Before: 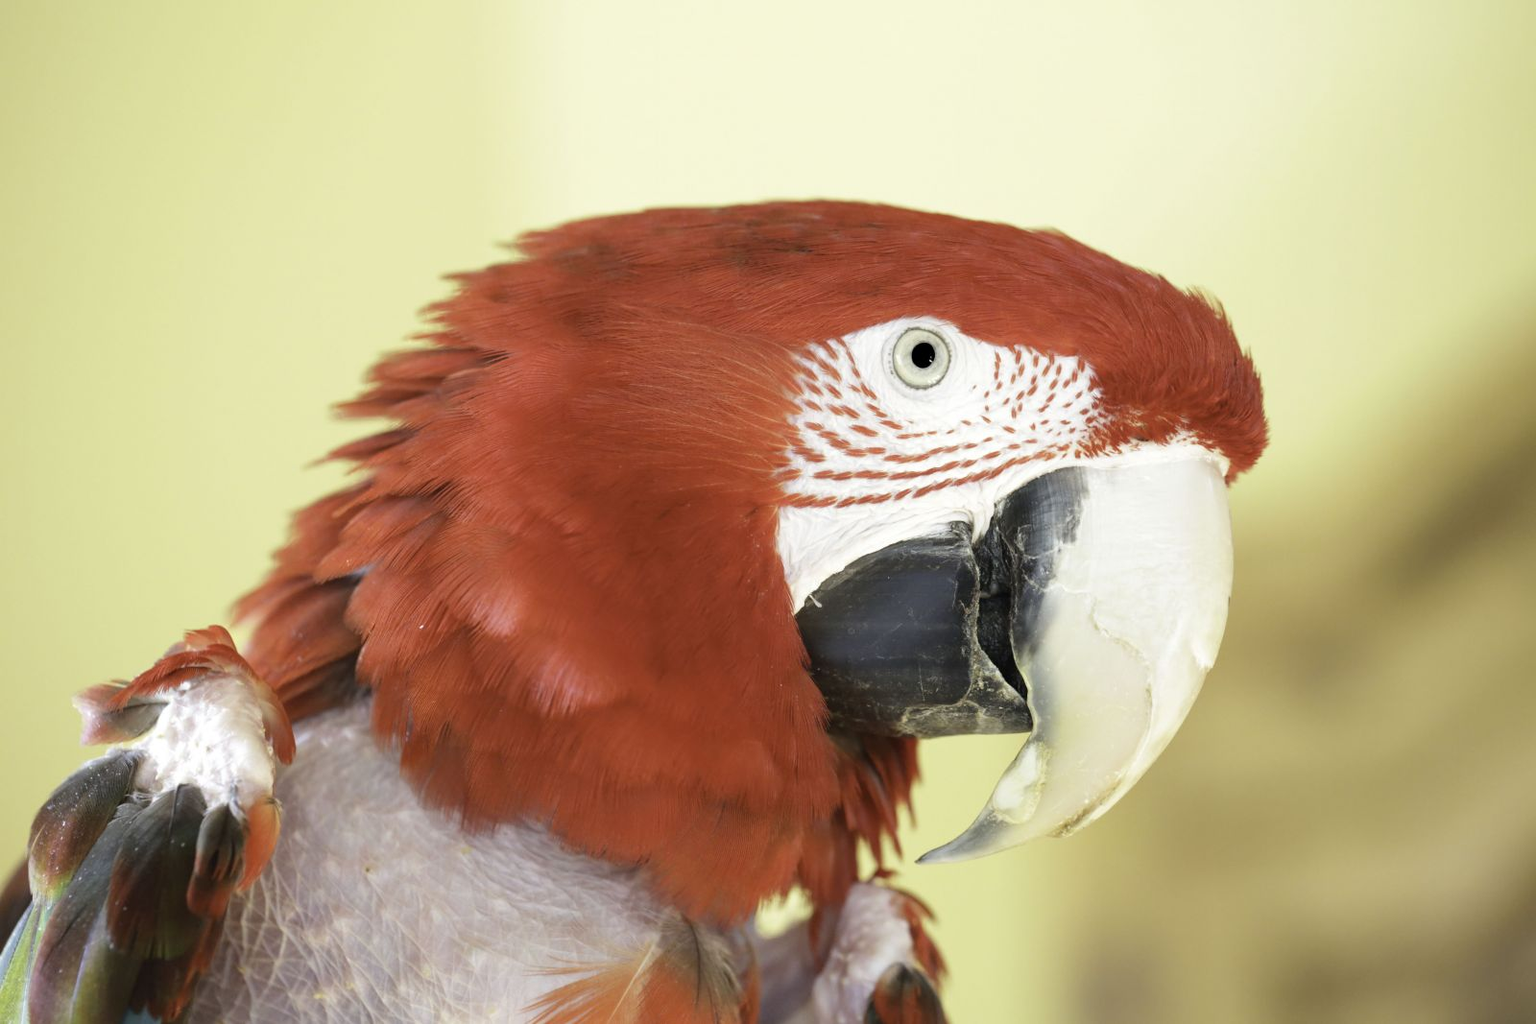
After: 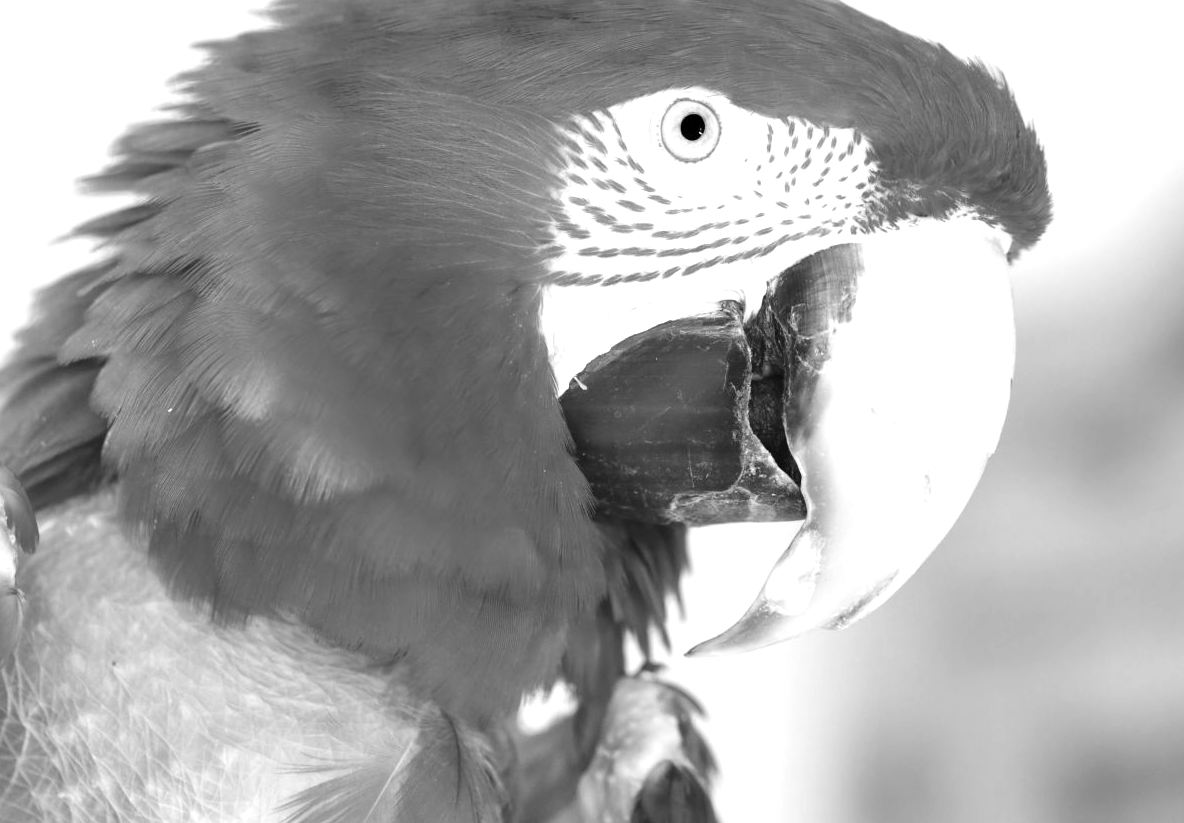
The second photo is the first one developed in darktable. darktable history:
exposure: exposure 0.564 EV, compensate highlight preservation false
crop: left 16.871%, top 22.857%, right 9.116%
monochrome: on, module defaults
